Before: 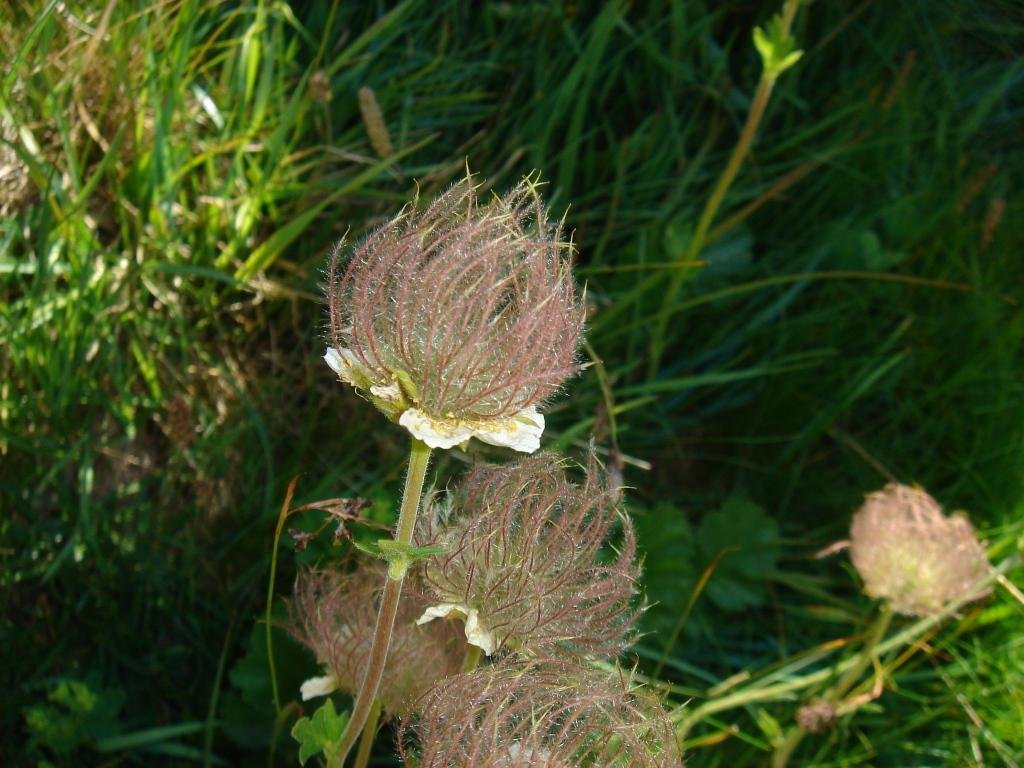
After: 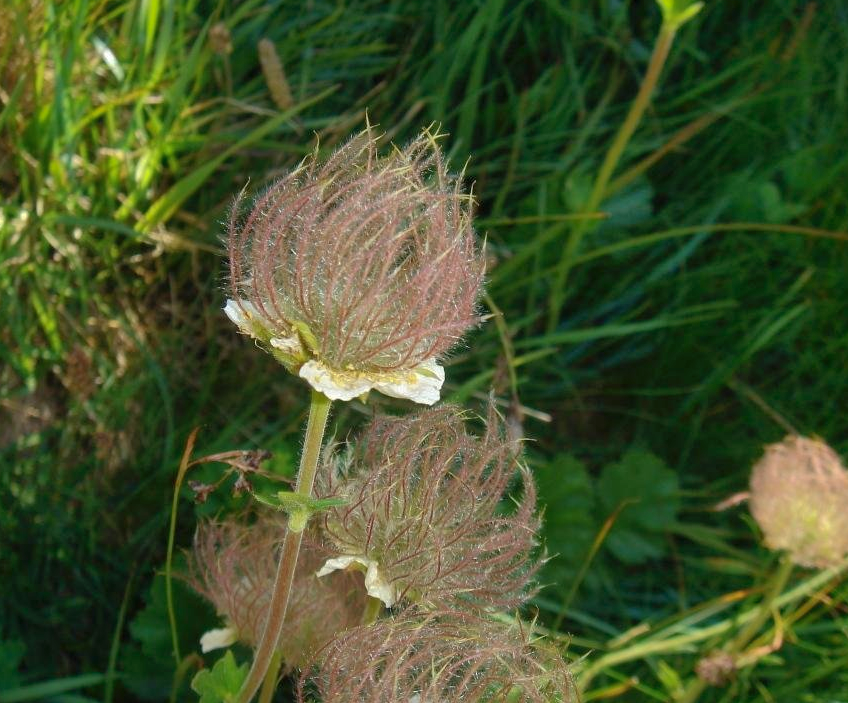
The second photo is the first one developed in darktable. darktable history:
shadows and highlights: on, module defaults
crop: left 9.807%, top 6.259%, right 7.334%, bottom 2.177%
